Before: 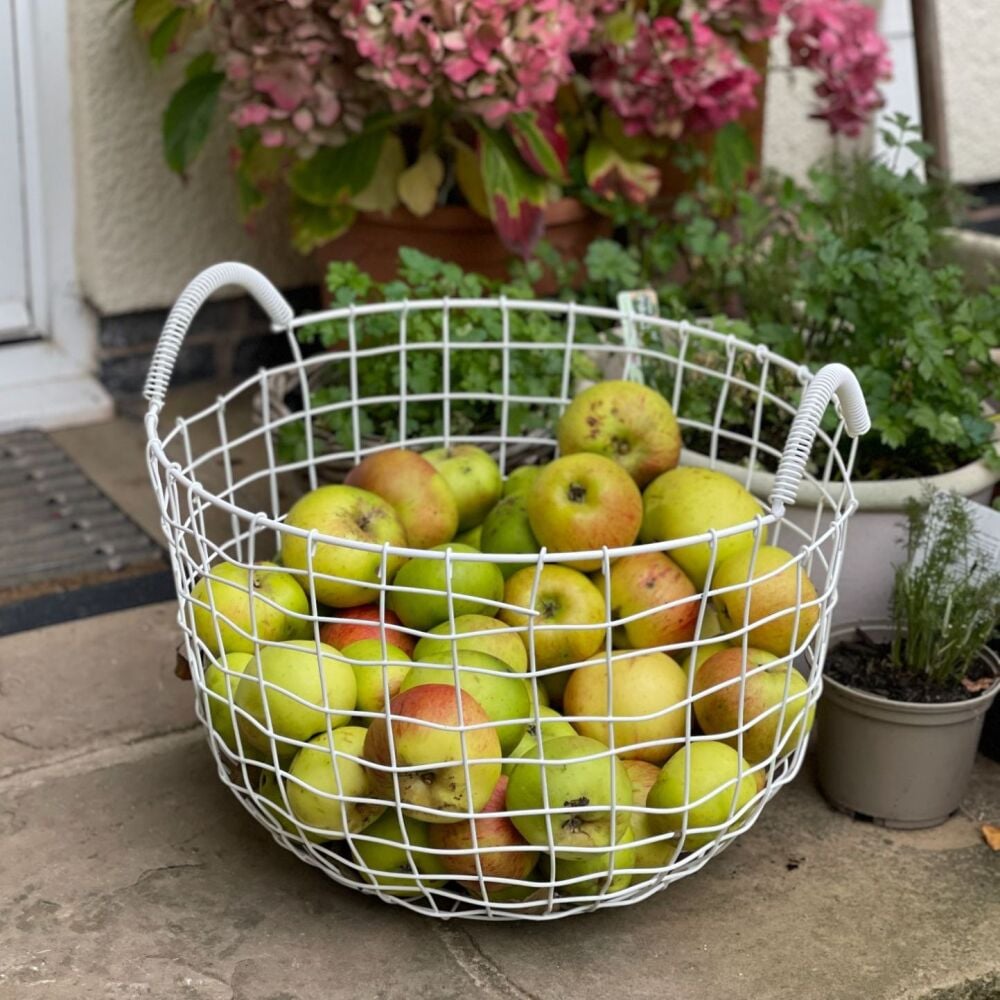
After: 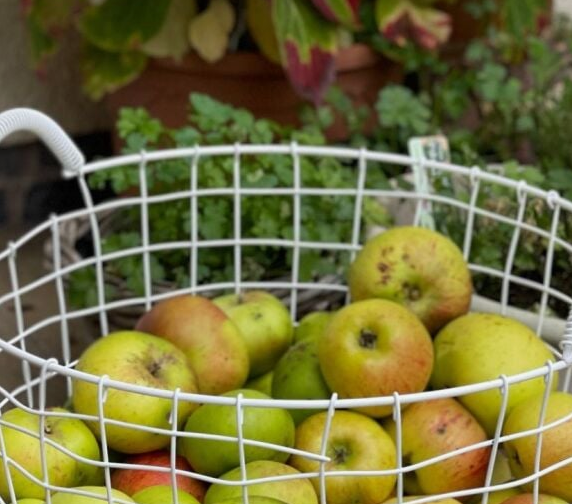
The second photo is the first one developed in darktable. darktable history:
crop: left 20.932%, top 15.471%, right 21.848%, bottom 34.081%
color correction: highlights a* -0.182, highlights b* -0.124
exposure: exposure -0.116 EV, compensate exposure bias true, compensate highlight preservation false
